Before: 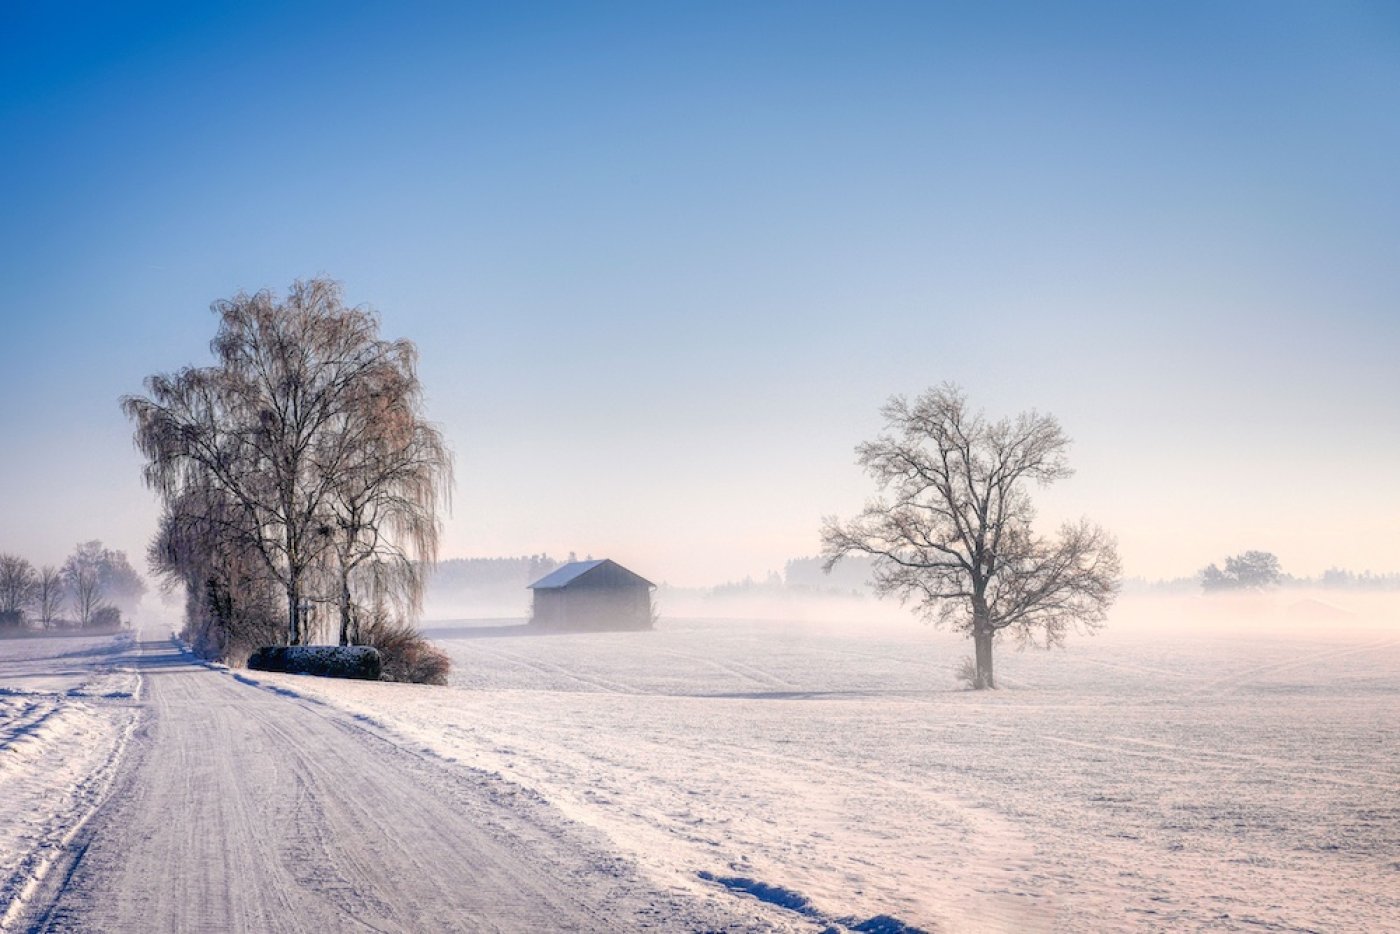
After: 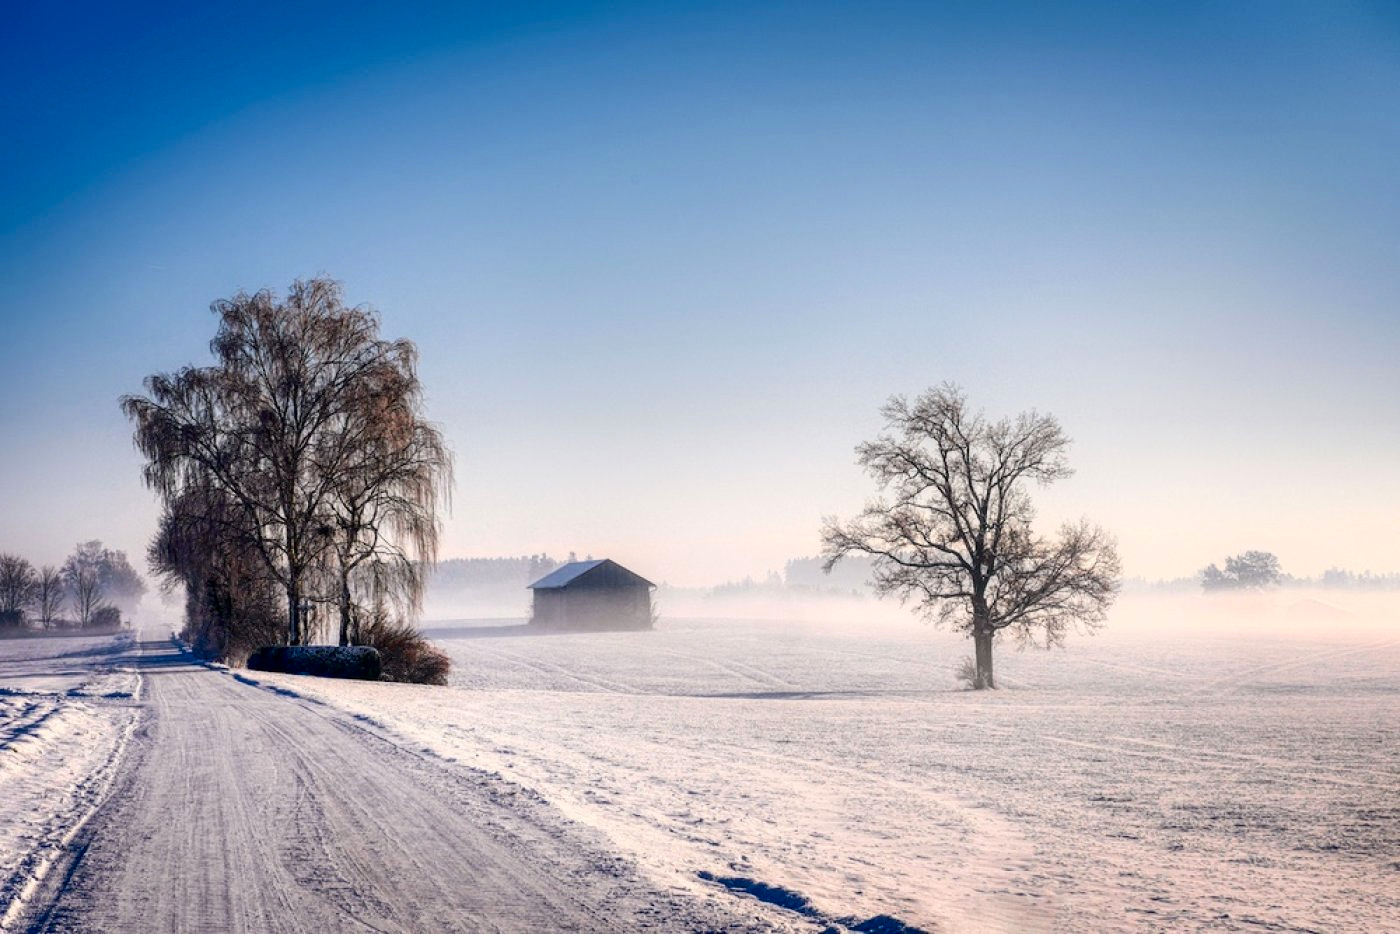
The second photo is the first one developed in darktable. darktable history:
contrast brightness saturation: contrast 0.186, brightness -0.235, saturation 0.113
